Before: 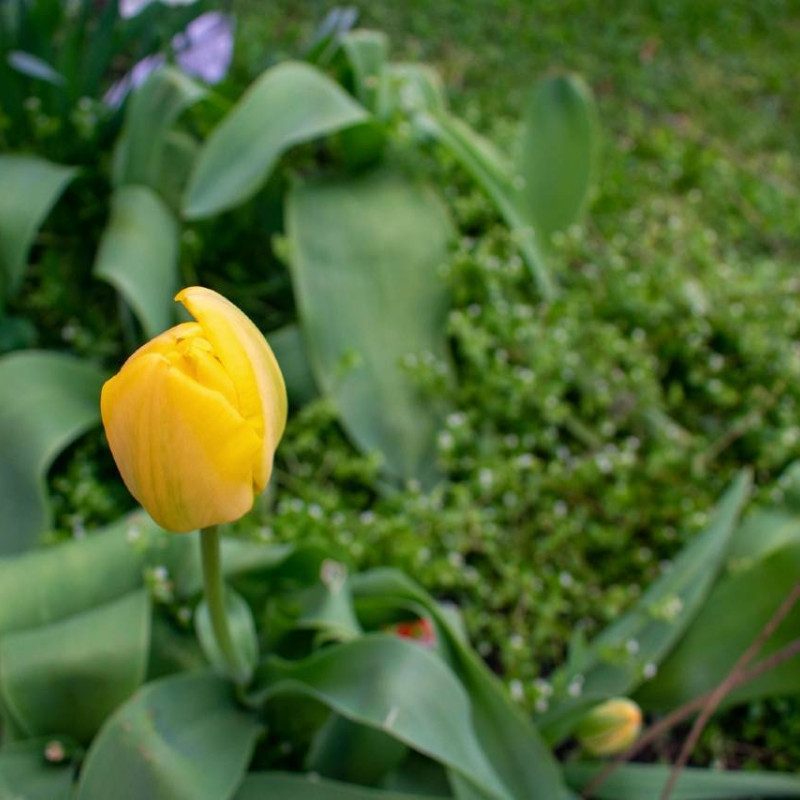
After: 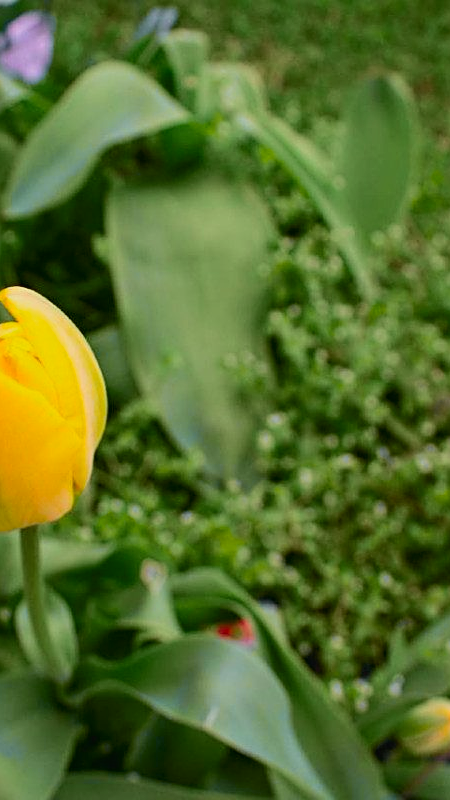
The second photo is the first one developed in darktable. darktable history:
tone curve: curves: ch0 [(0, 0.018) (0.036, 0.038) (0.15, 0.131) (0.27, 0.247) (0.528, 0.554) (0.761, 0.761) (1, 0.919)]; ch1 [(0, 0) (0.179, 0.173) (0.322, 0.32) (0.429, 0.431) (0.502, 0.5) (0.519, 0.522) (0.562, 0.588) (0.625, 0.67) (0.711, 0.745) (1, 1)]; ch2 [(0, 0) (0.29, 0.295) (0.404, 0.436) (0.497, 0.499) (0.521, 0.523) (0.561, 0.605) (0.657, 0.655) (0.712, 0.764) (1, 1)], color space Lab, independent channels, preserve colors none
crop and rotate: left 22.516%, right 21.234%
sharpen: on, module defaults
